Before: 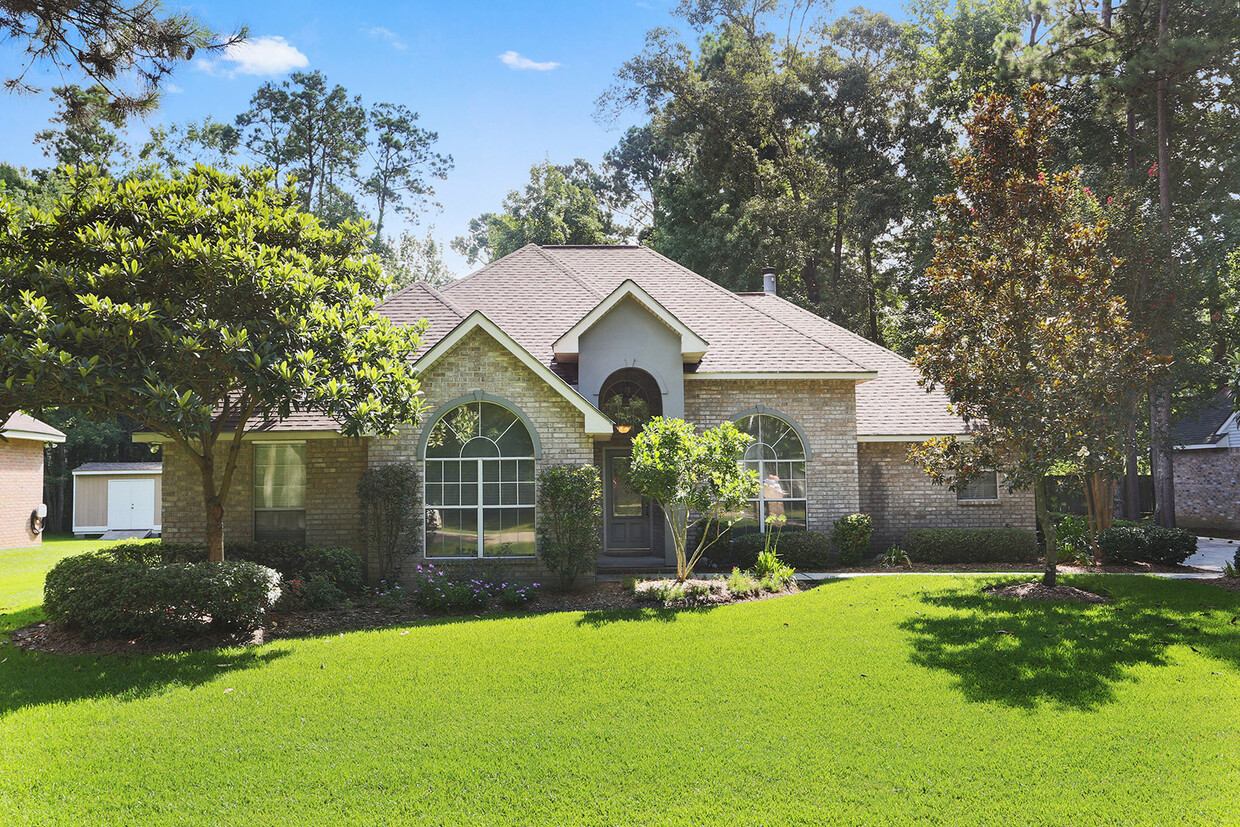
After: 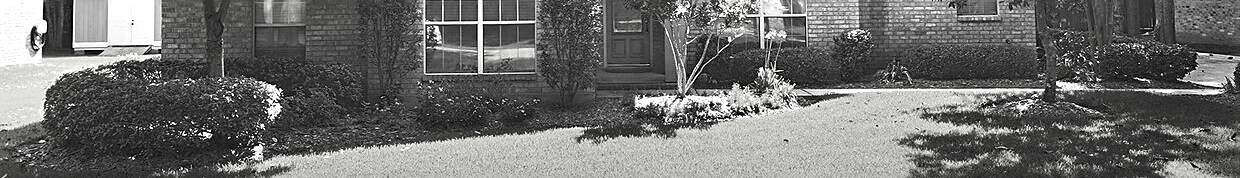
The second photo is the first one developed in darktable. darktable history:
exposure: black level correction 0, exposure 0.699 EV, compensate highlight preservation false
color balance rgb: perceptual saturation grading › global saturation 35.916%, perceptual saturation grading › shadows 35.472%, global vibrance 16.467%, saturation formula JzAzBz (2021)
contrast brightness saturation: saturation -0.988
crop and rotate: top 58.611%, bottom 19.818%
color correction: highlights b* -0.027, saturation 1.35
haze removal: compatibility mode true, adaptive false
sharpen: on, module defaults
